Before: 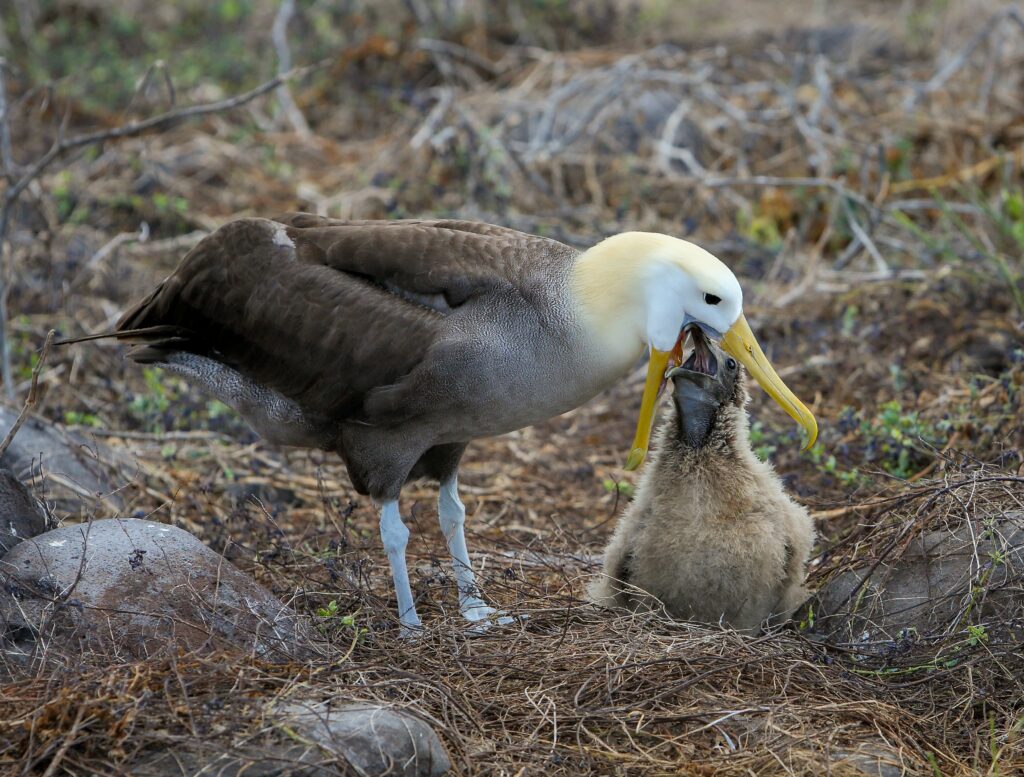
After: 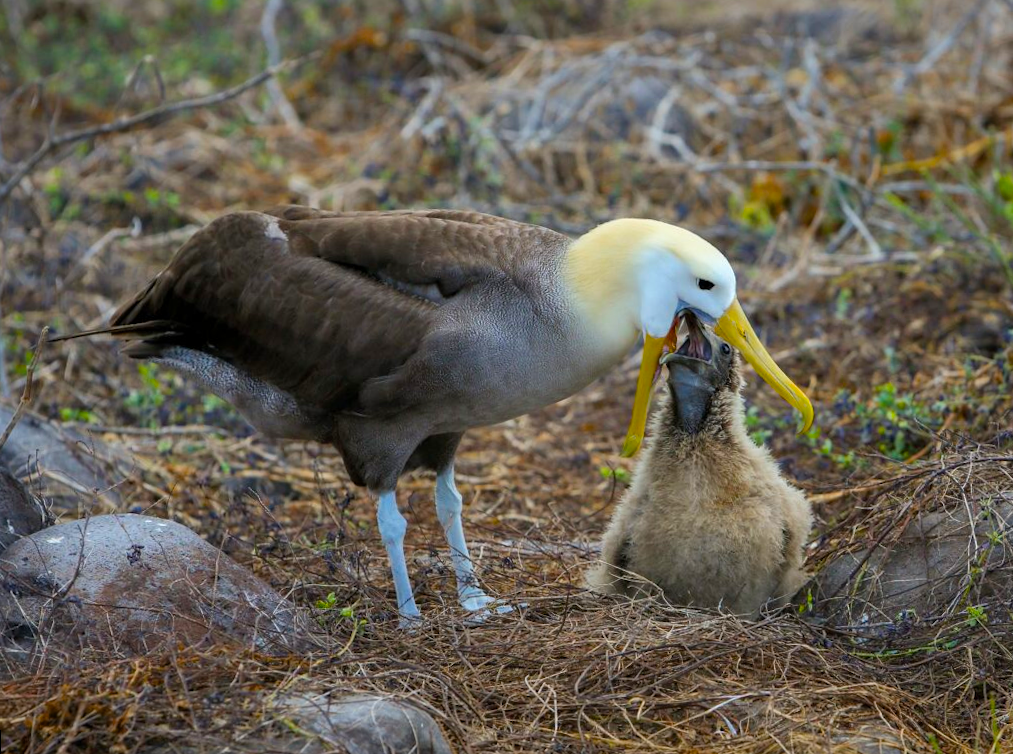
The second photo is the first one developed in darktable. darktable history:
color balance rgb: linear chroma grading › global chroma 15%, perceptual saturation grading › global saturation 30%
rotate and perspective: rotation -1°, crop left 0.011, crop right 0.989, crop top 0.025, crop bottom 0.975
